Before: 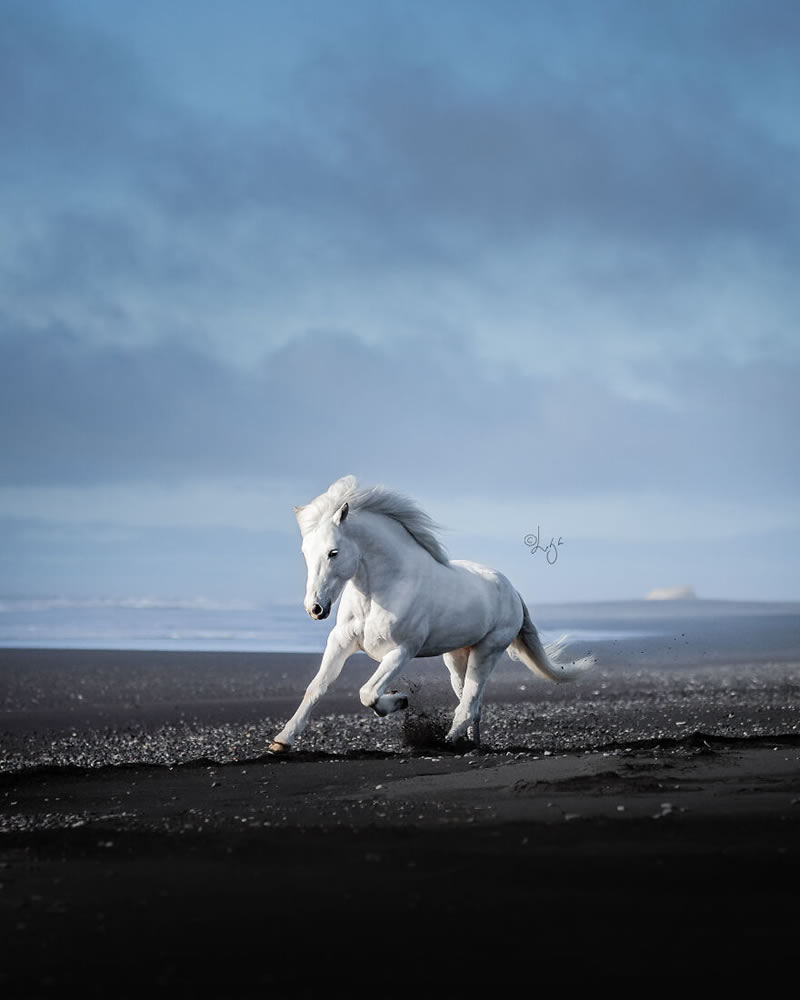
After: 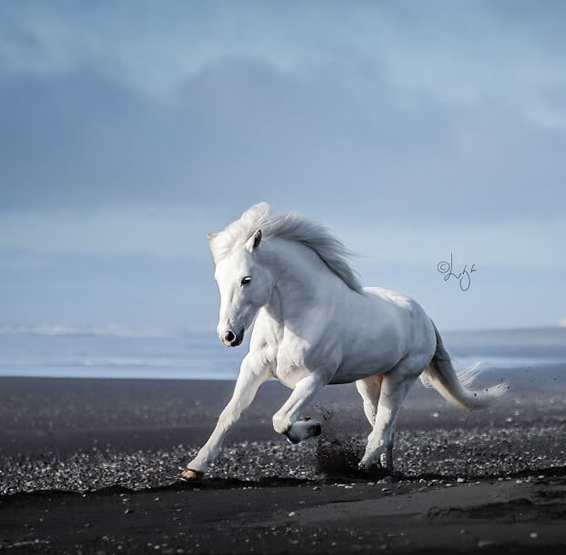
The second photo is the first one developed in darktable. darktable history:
crop: left 10.923%, top 27.338%, right 18.237%, bottom 17.106%
